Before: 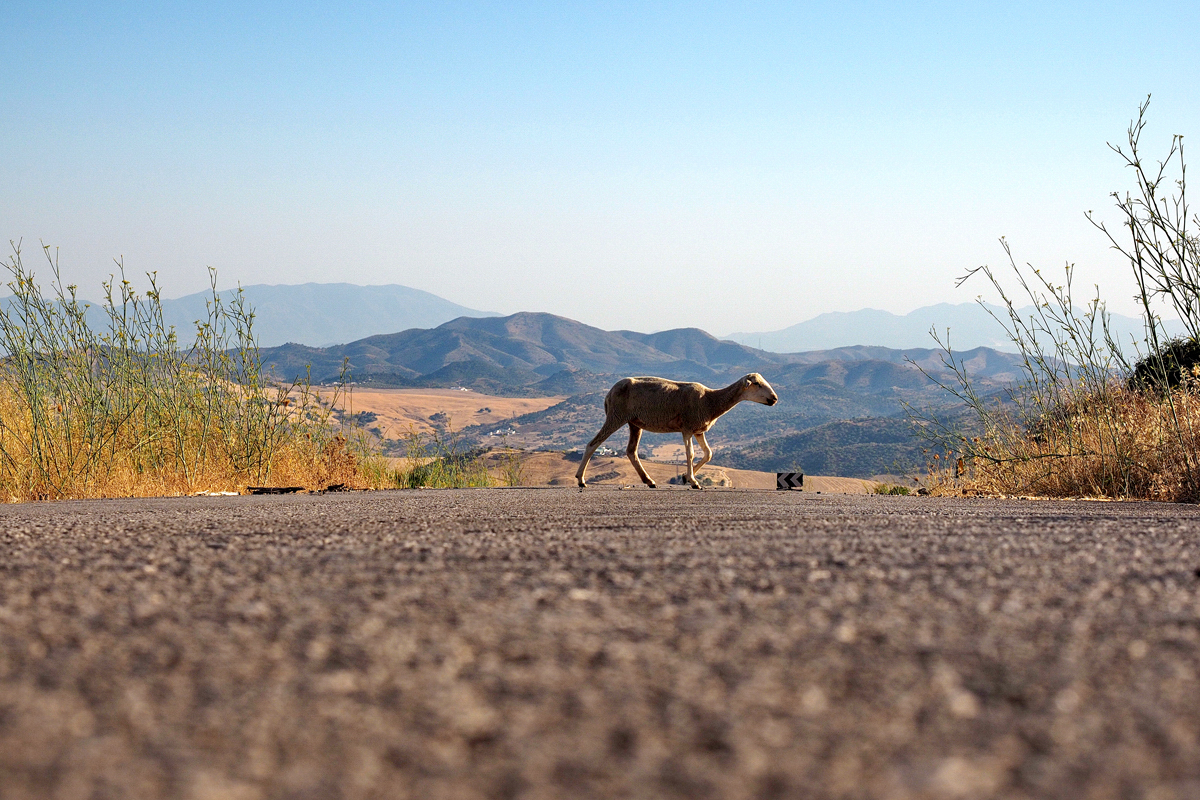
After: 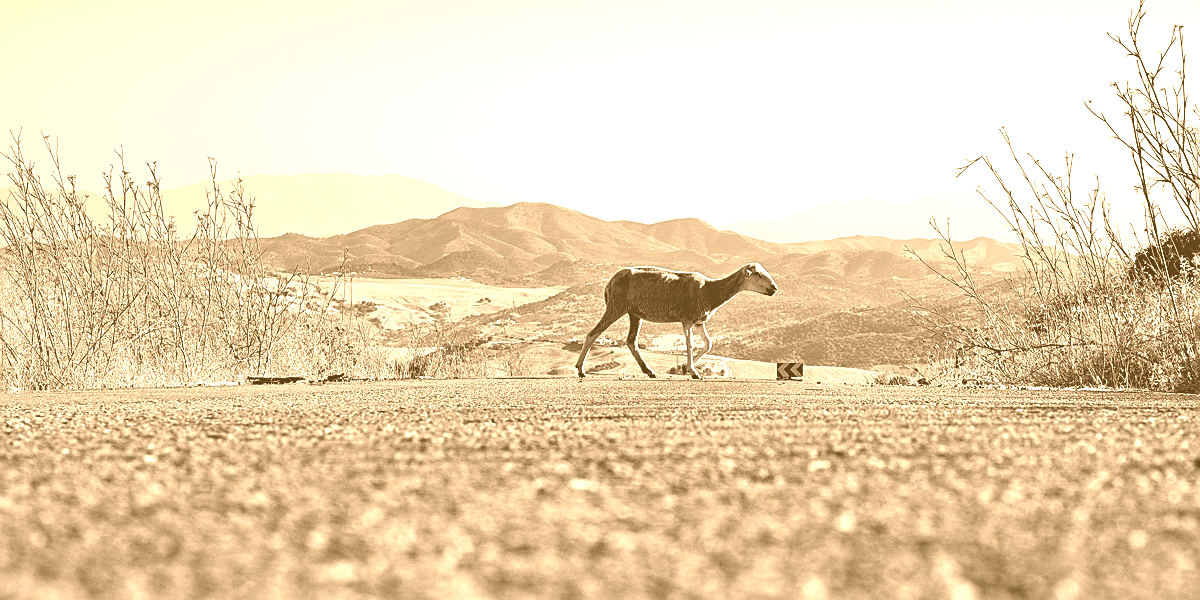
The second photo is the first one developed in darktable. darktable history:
crop: top 13.819%, bottom 11.169%
white balance: red 0.976, blue 1.04
color balance: lift [1.005, 0.99, 1.007, 1.01], gamma [1, 1.034, 1.032, 0.966], gain [0.873, 1.055, 1.067, 0.933]
graduated density: hue 238.83°, saturation 50%
exposure: exposure 0.766 EV, compensate highlight preservation false
colorize: hue 28.8°, source mix 100%
sharpen: on, module defaults
